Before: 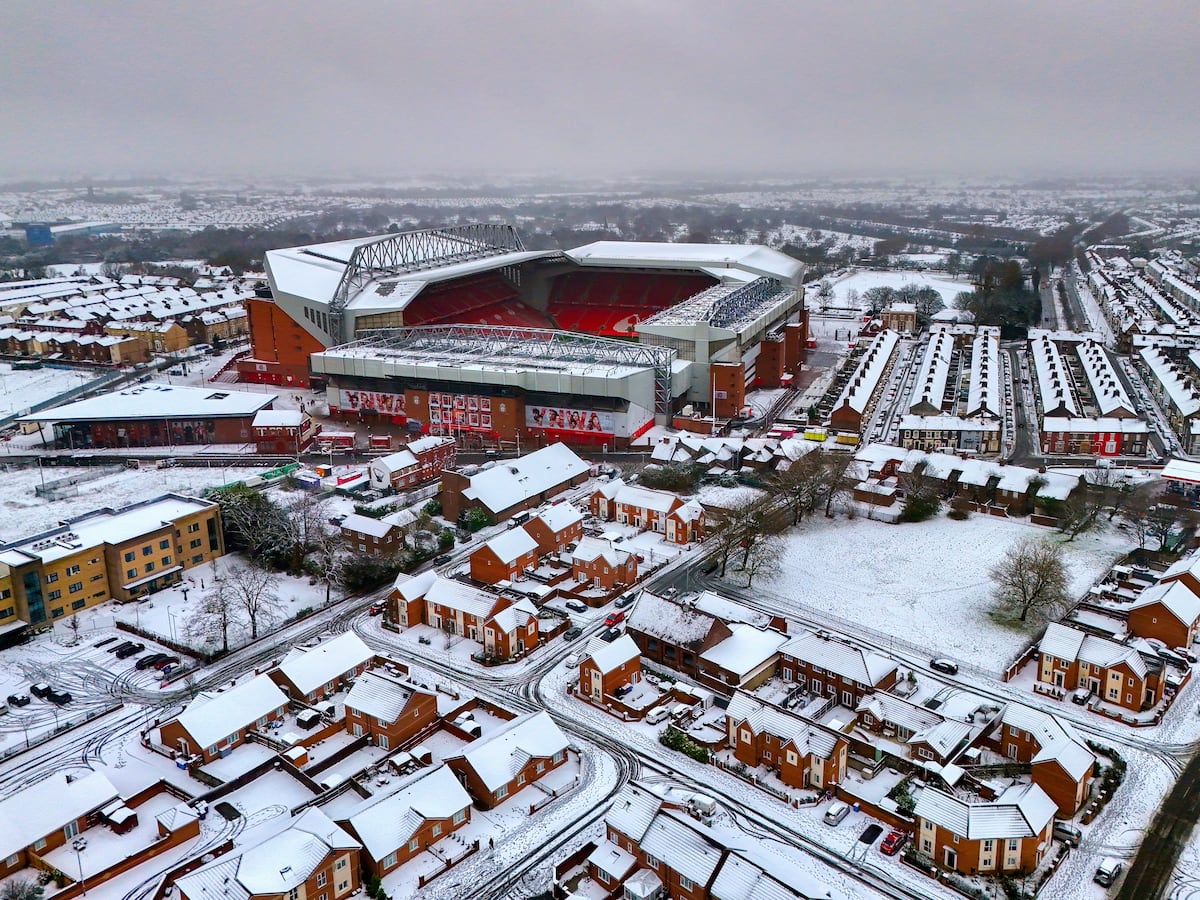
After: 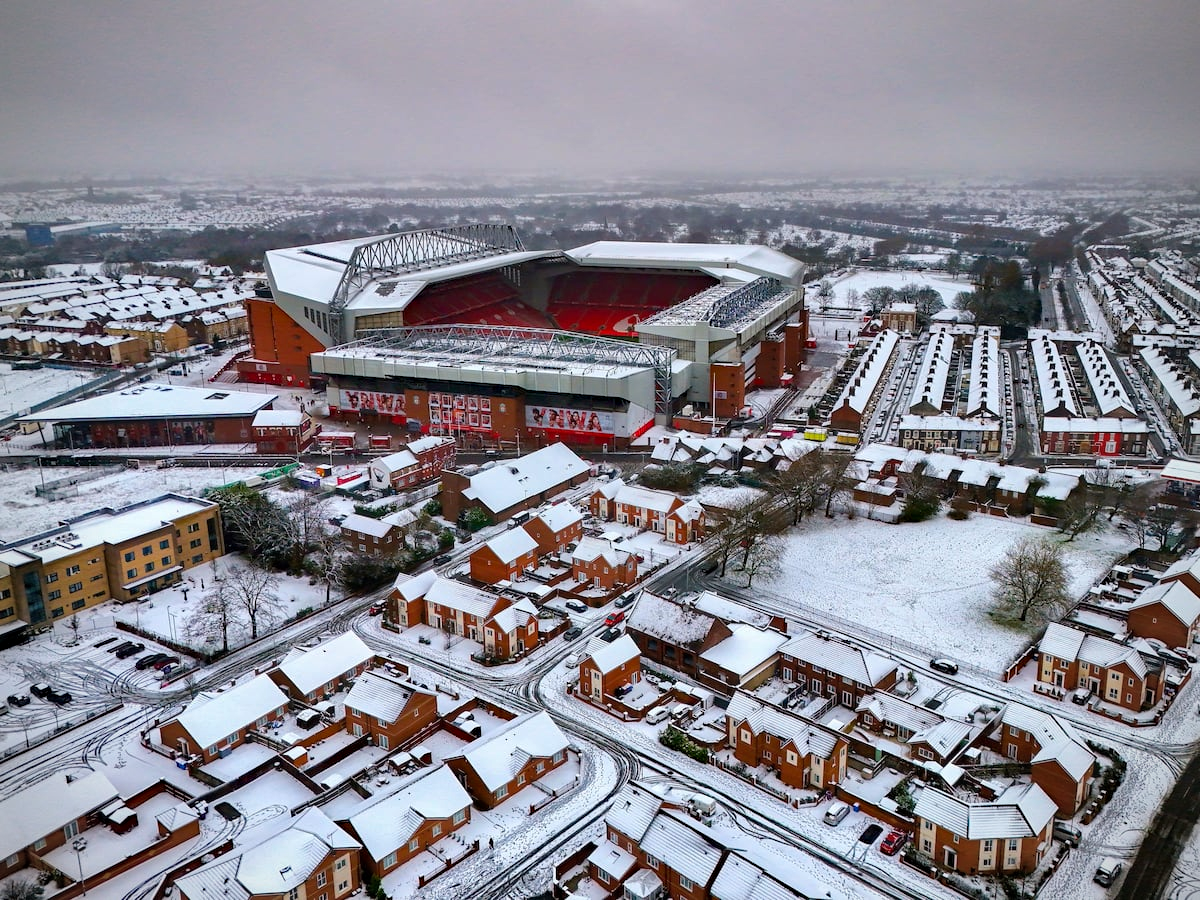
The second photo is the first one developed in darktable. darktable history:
haze removal: compatibility mode true, adaptive false
vignetting: on, module defaults
